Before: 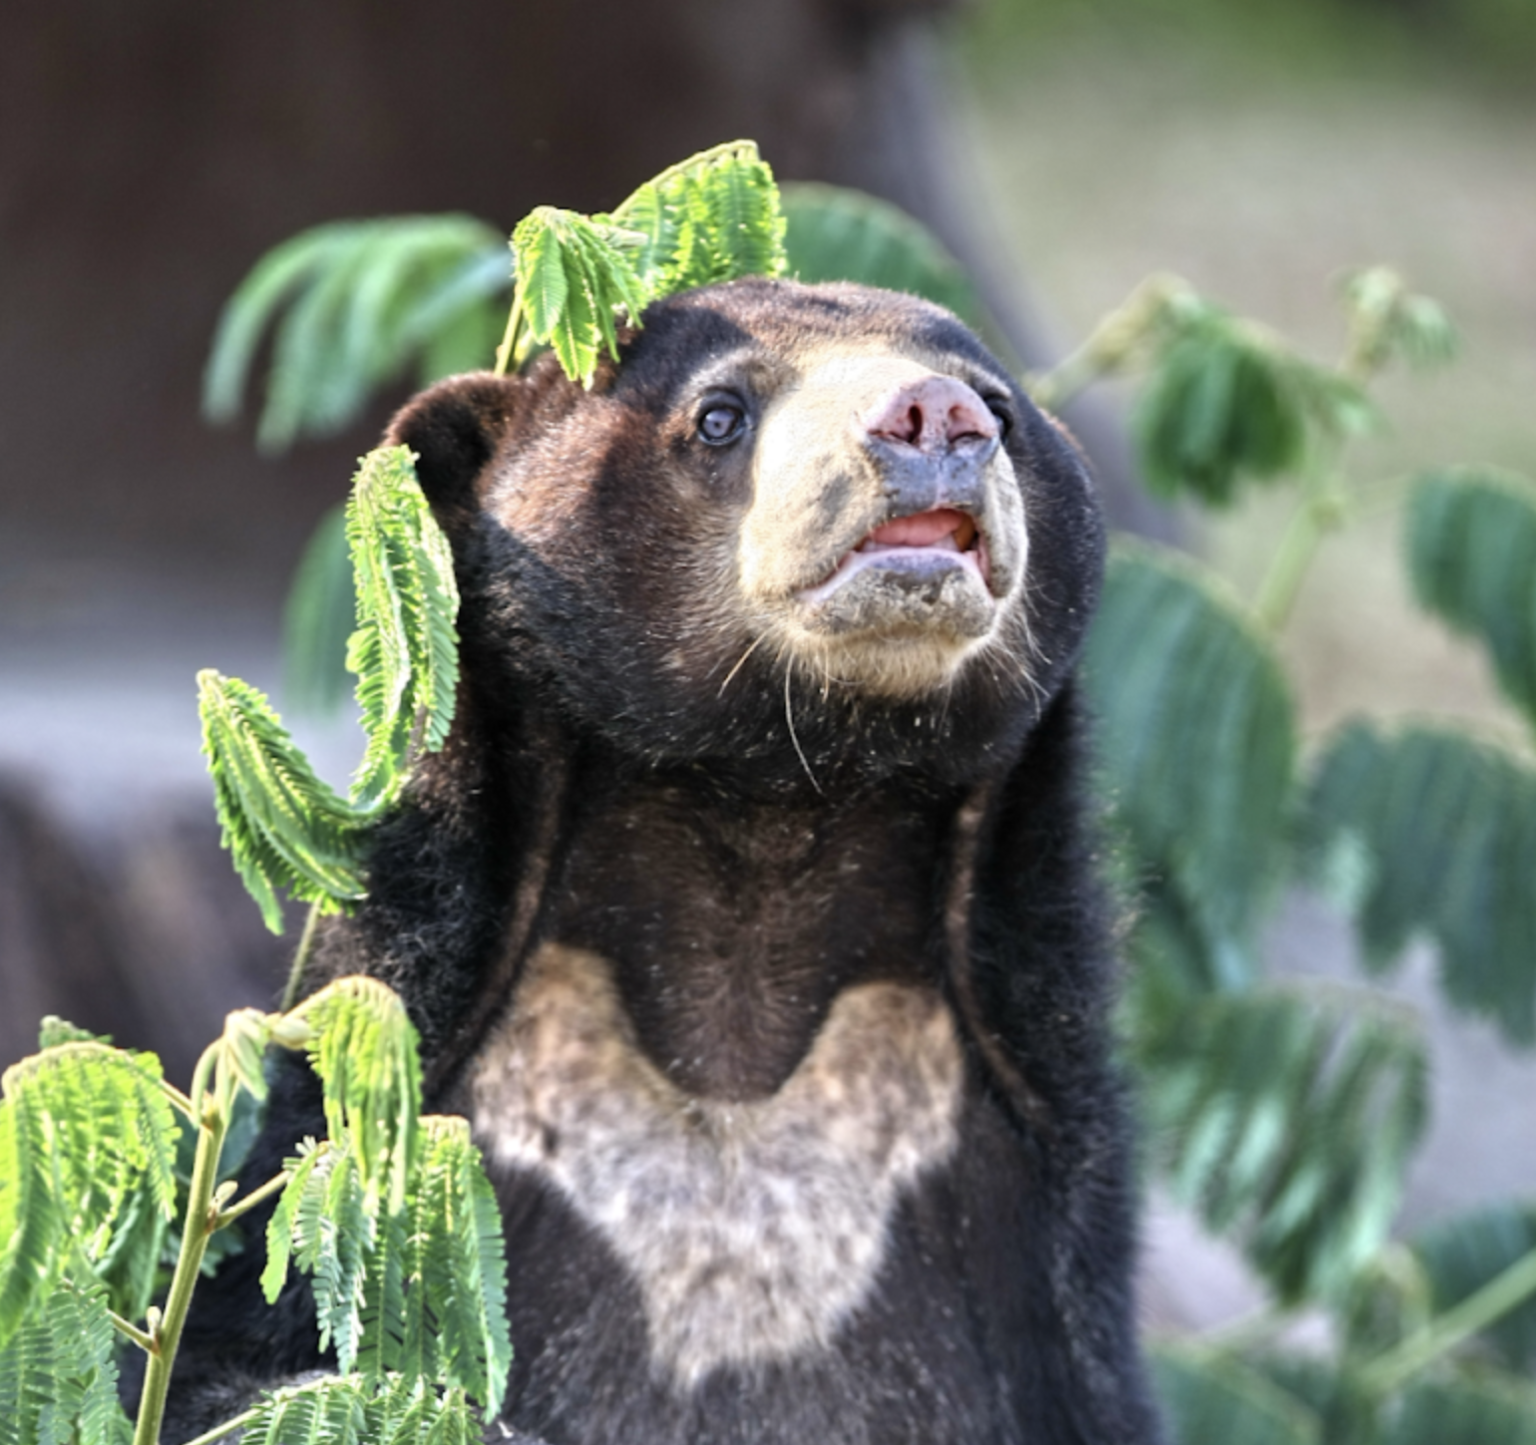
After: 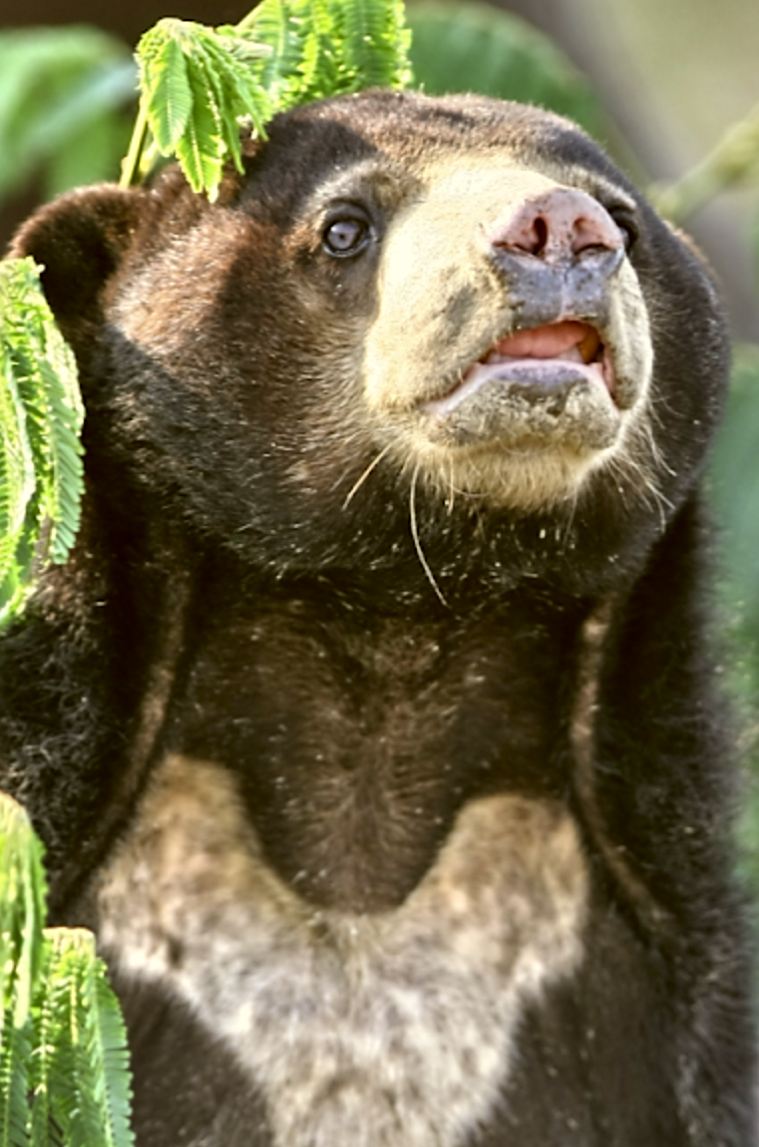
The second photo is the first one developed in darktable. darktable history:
crop and rotate: angle 0.012°, left 24.461%, top 13.036%, right 26.076%, bottom 7.503%
sharpen: on, module defaults
color correction: highlights a* -1.71, highlights b* 10.28, shadows a* 0.472, shadows b* 19.55
shadows and highlights: highlights color adjustment 49.43%, soften with gaussian
